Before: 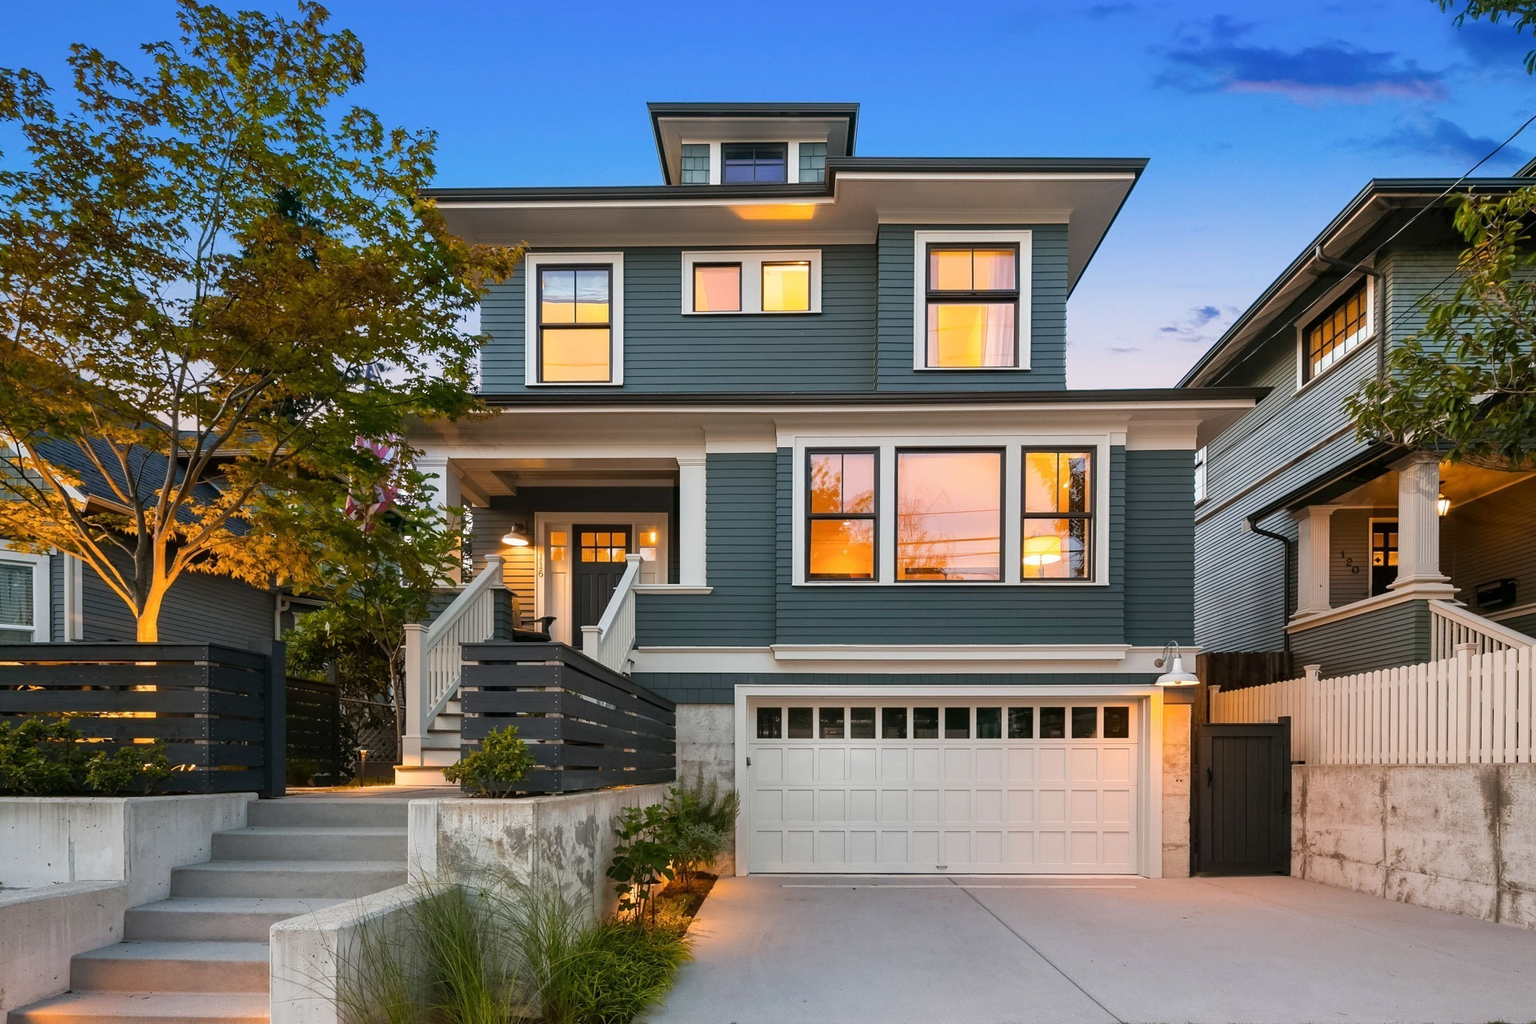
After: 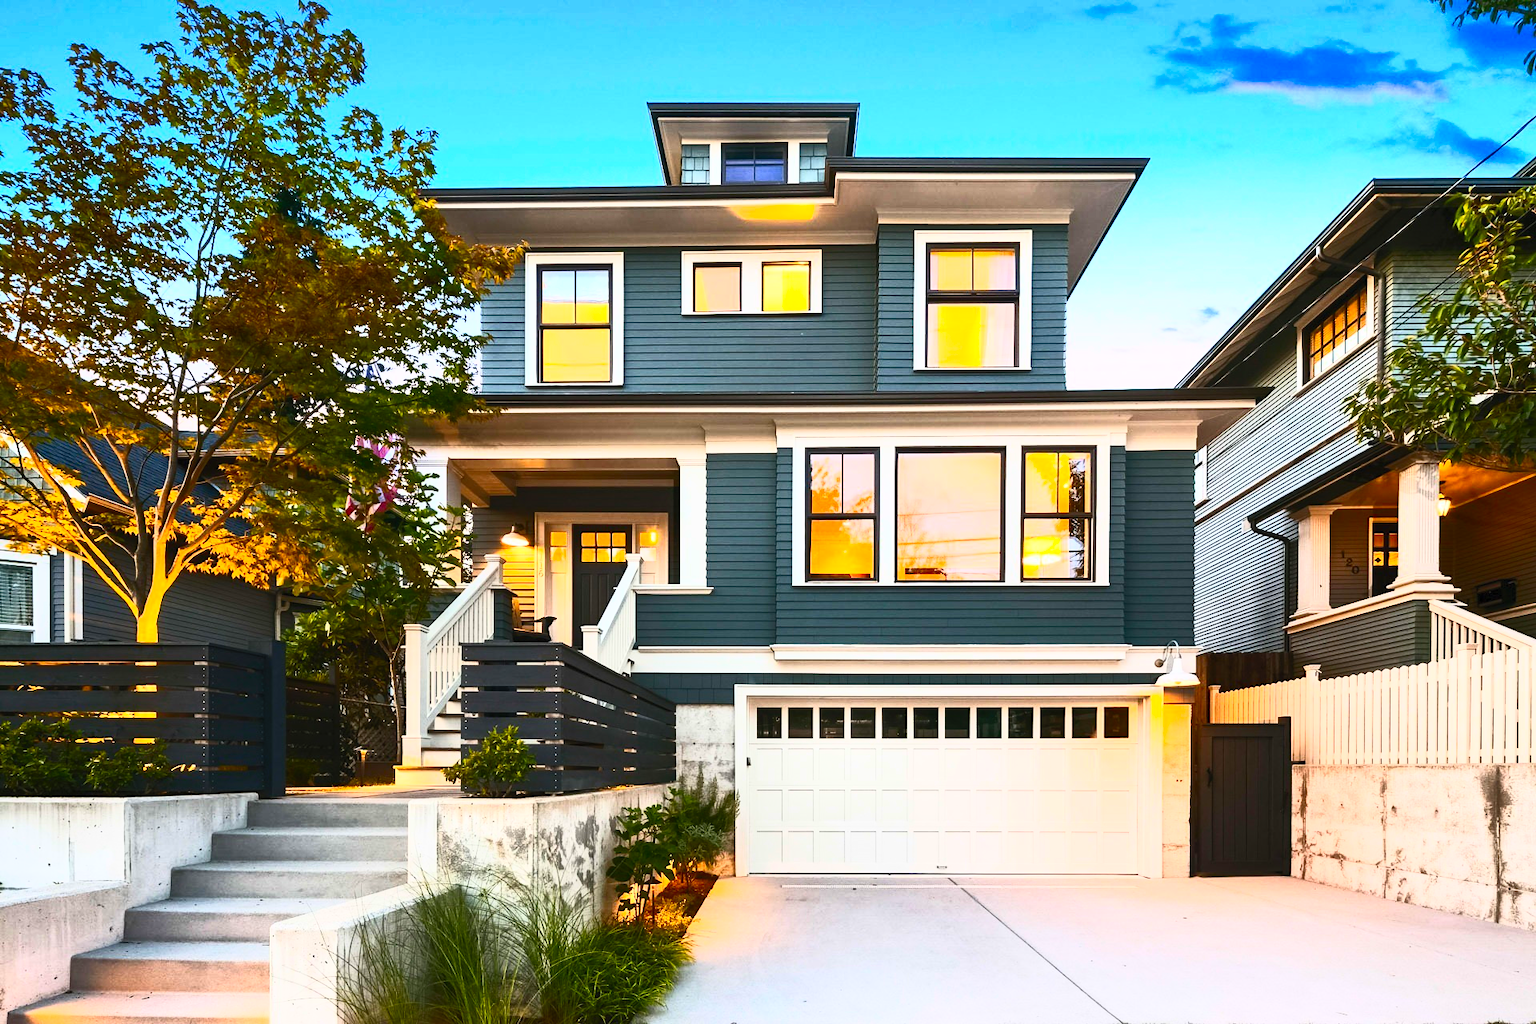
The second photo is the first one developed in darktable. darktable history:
contrast brightness saturation: contrast 0.83, brightness 0.584, saturation 0.592
